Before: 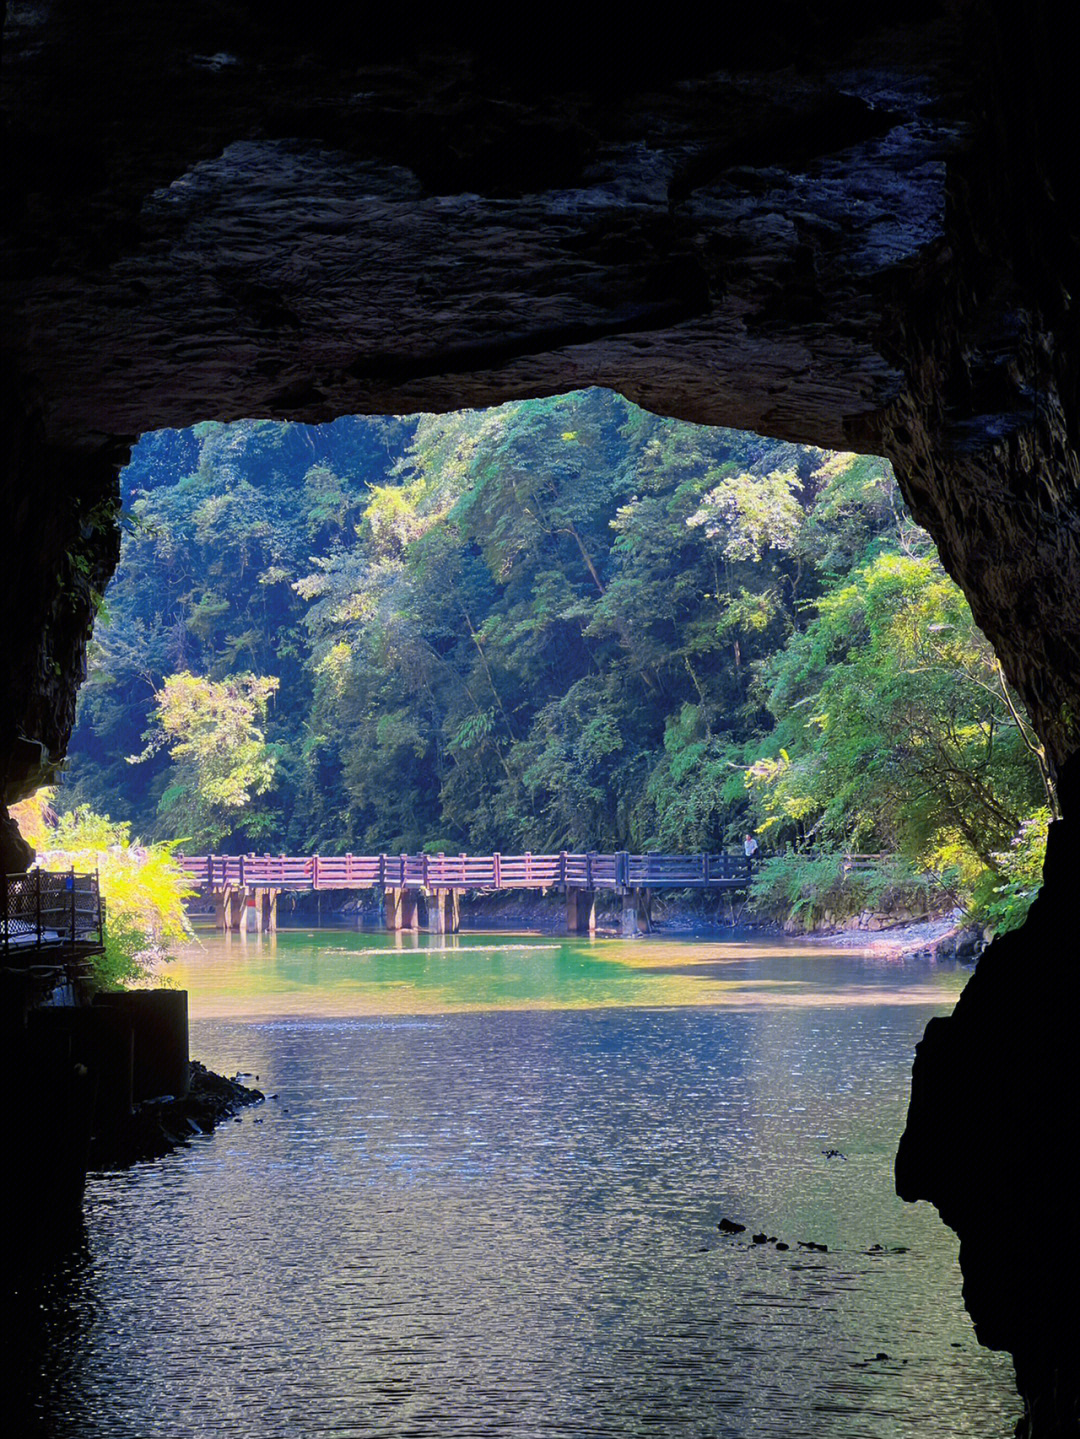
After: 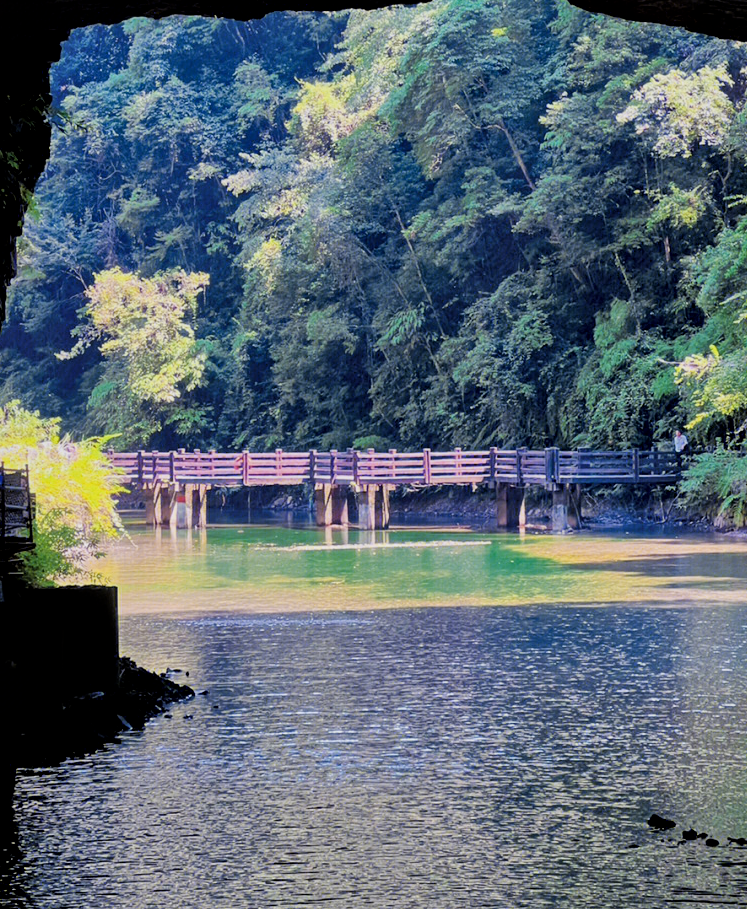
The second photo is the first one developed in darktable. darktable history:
filmic rgb: black relative exposure -5.02 EV, white relative exposure 3.96 EV, hardness 2.89, contrast 1.1, highlights saturation mix -19.69%, iterations of high-quality reconstruction 0
crop: left 6.543%, top 28.138%, right 24.258%, bottom 8.687%
local contrast: mode bilateral grid, contrast 21, coarseness 21, detail 150%, midtone range 0.2
